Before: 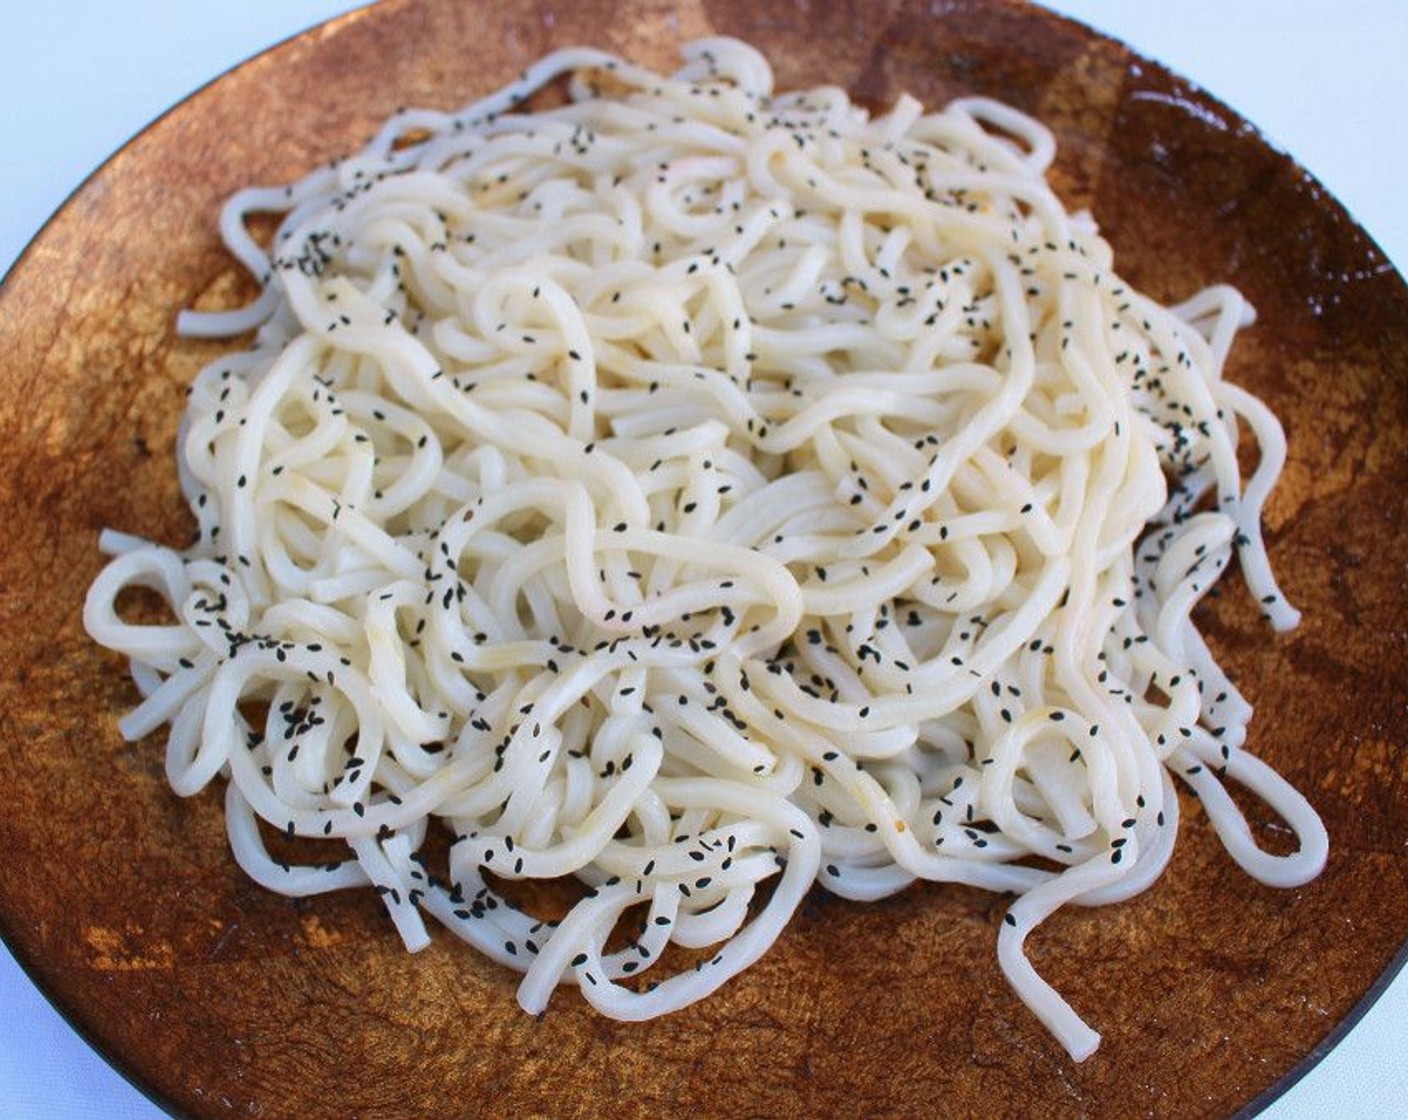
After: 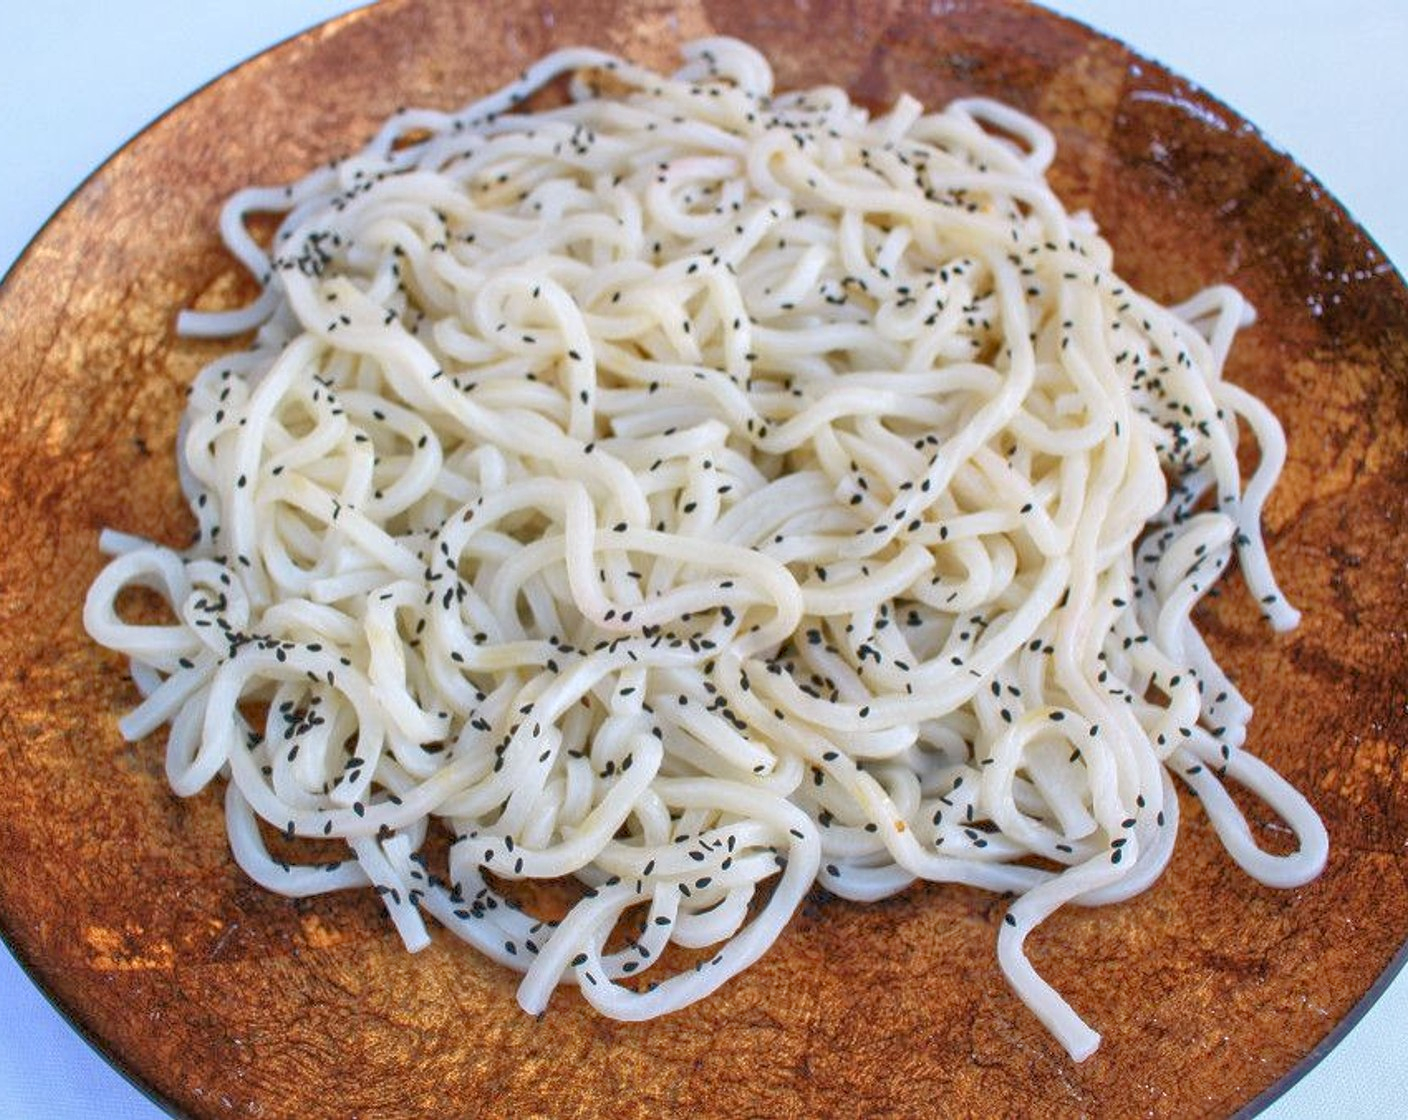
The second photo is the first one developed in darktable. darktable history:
tone equalizer: -7 EV 0.156 EV, -6 EV 0.633 EV, -5 EV 1.12 EV, -4 EV 1.37 EV, -3 EV 1.17 EV, -2 EV 0.6 EV, -1 EV 0.167 EV
local contrast: on, module defaults
